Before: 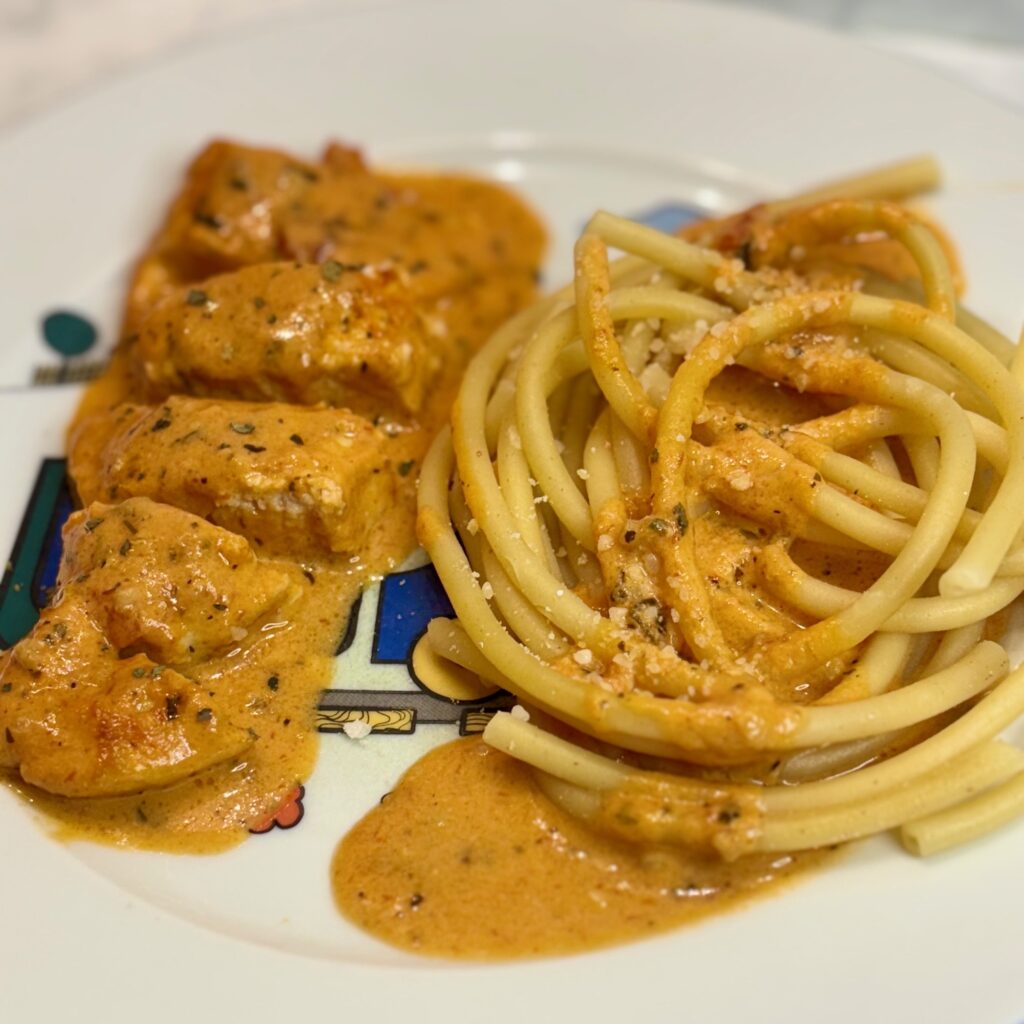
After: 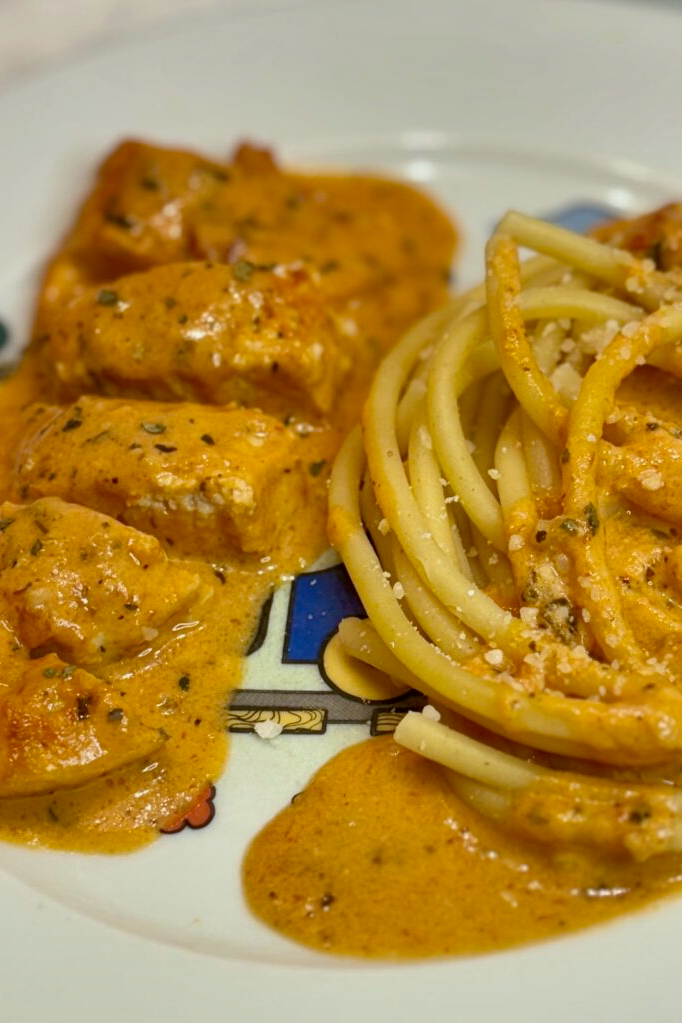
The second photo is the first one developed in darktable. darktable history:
shadows and highlights: shadows 60, soften with gaussian
color balance: lift [1.004, 1.002, 1.002, 0.998], gamma [1, 1.007, 1.002, 0.993], gain [1, 0.977, 1.013, 1.023], contrast -3.64%
crop and rotate: left 8.786%, right 24.548%
